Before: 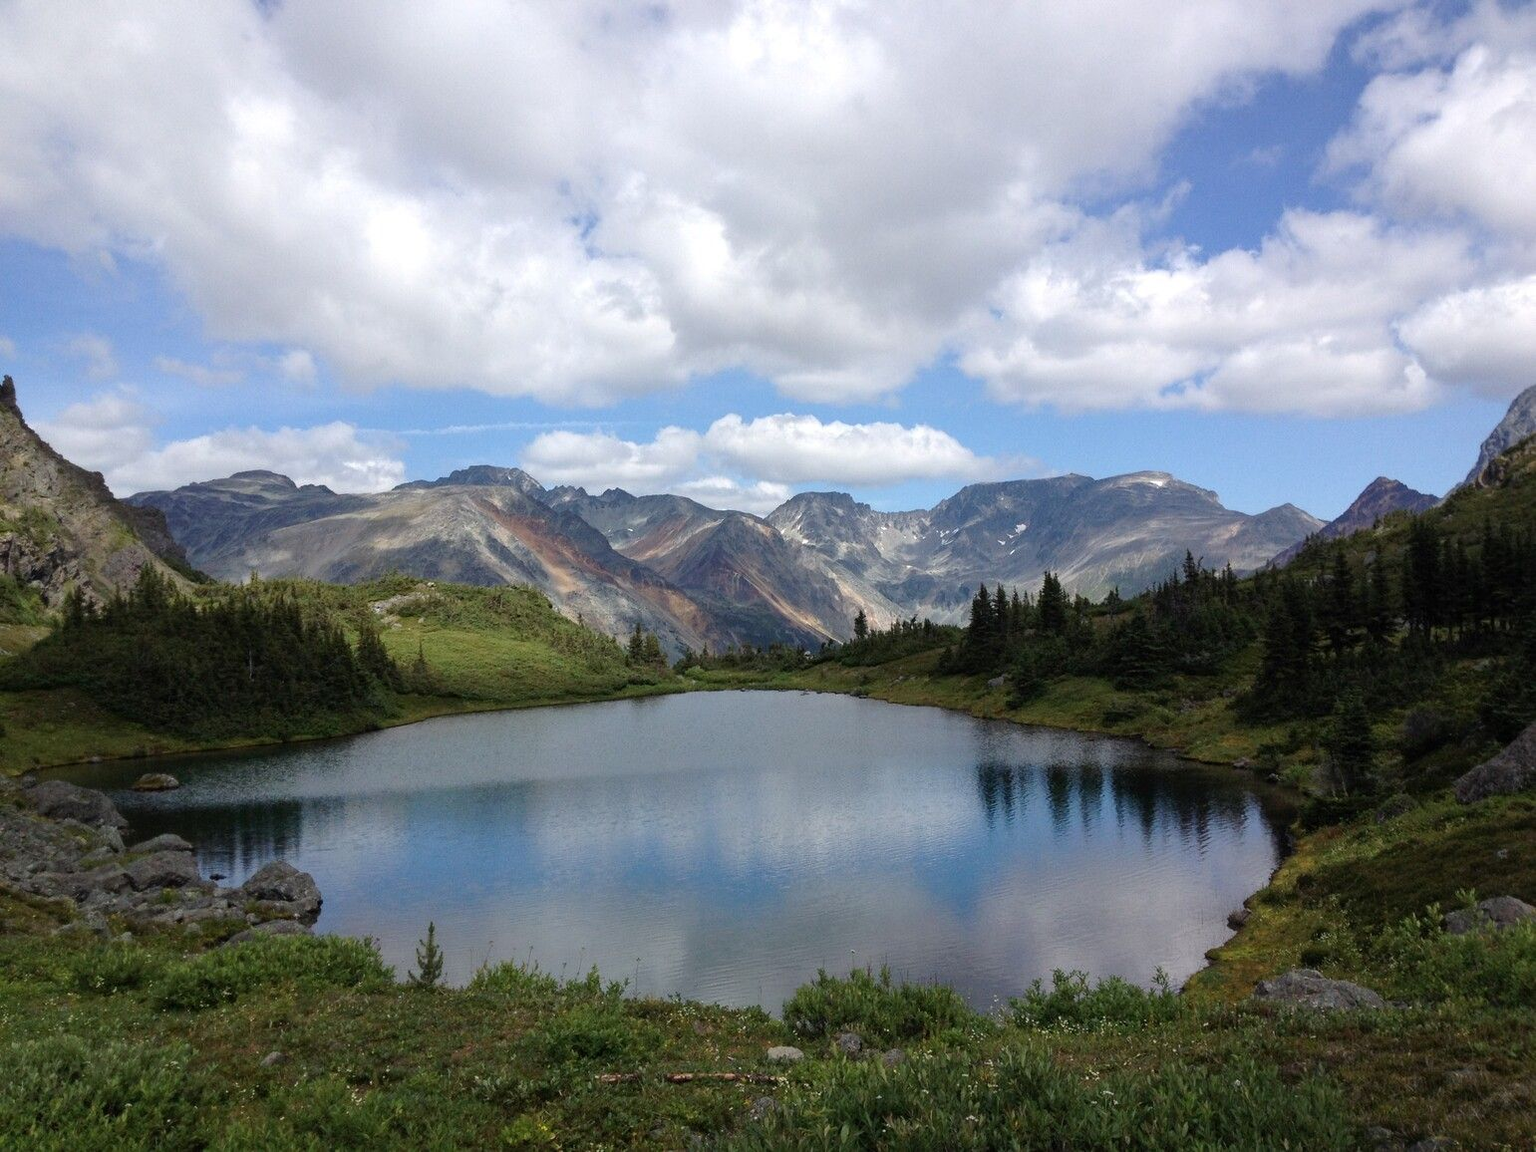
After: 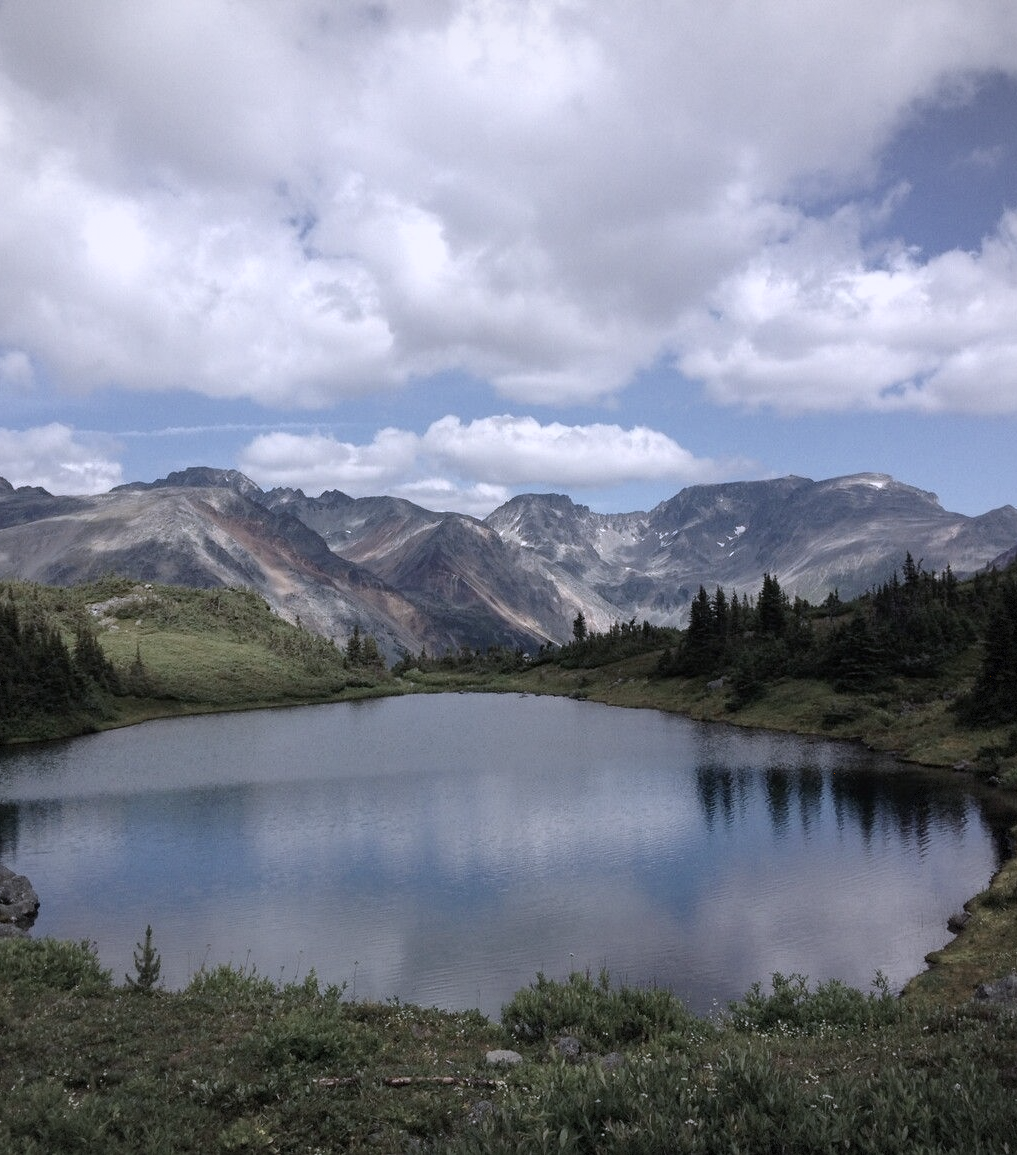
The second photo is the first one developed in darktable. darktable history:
color calibration: output R [0.999, 0.026, -0.11, 0], output G [-0.019, 1.037, -0.099, 0], output B [0.022, -0.023, 0.902, 0], illuminant custom, x 0.367, y 0.392, temperature 4437.75 K, clip negative RGB from gamut false
crop and rotate: left 18.442%, right 15.508%
color correction: saturation 0.5
vignetting: fall-off start 85%, fall-off radius 80%, brightness -0.182, saturation -0.3, width/height ratio 1.219, dithering 8-bit output, unbound false
